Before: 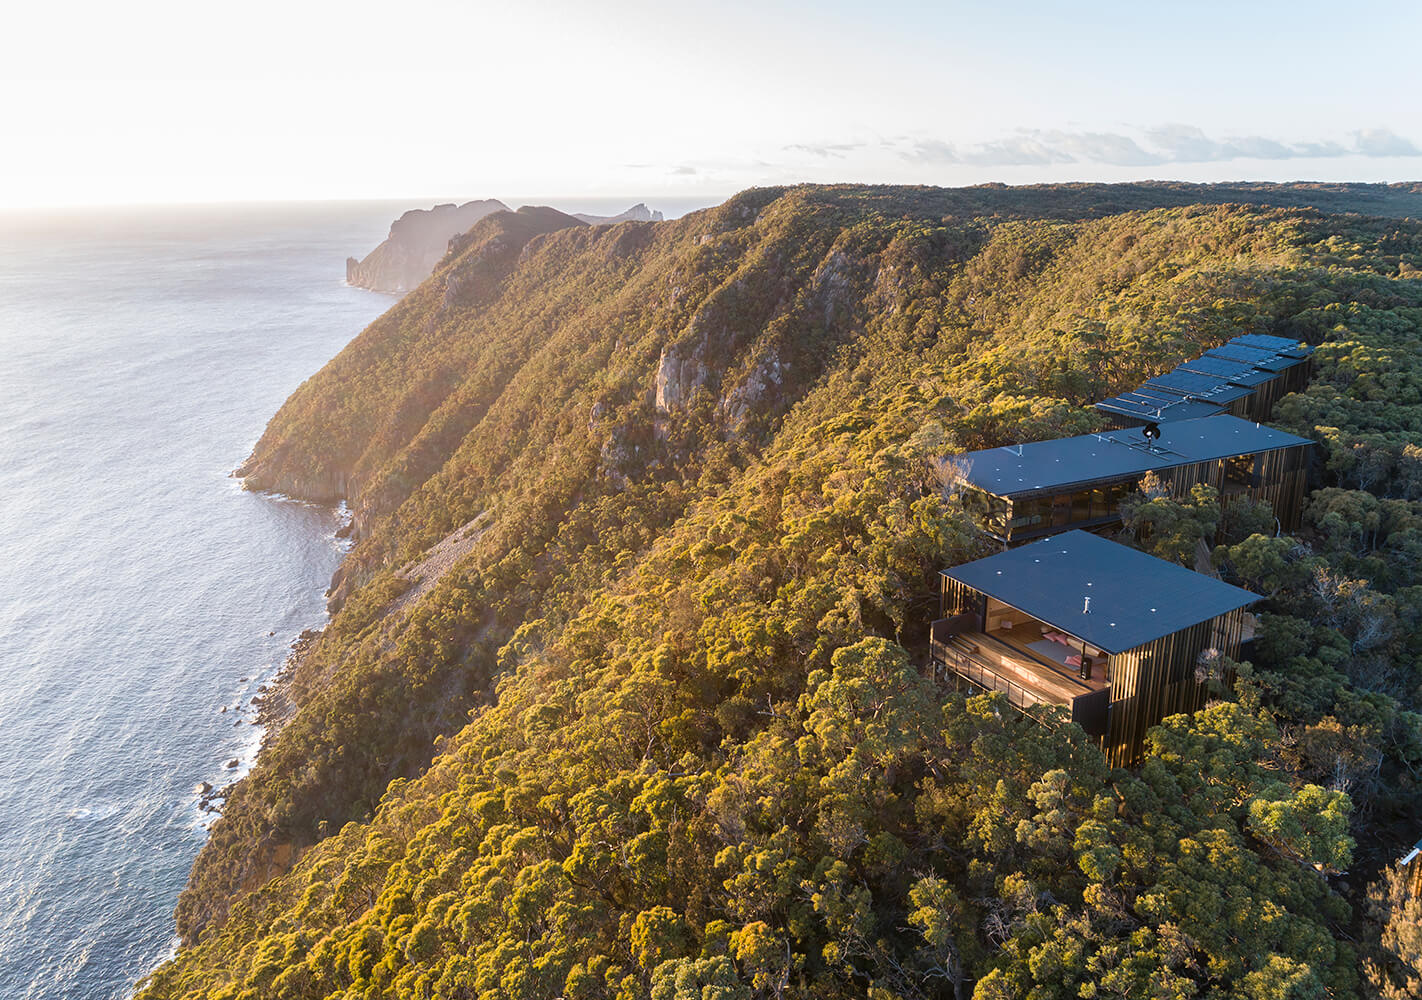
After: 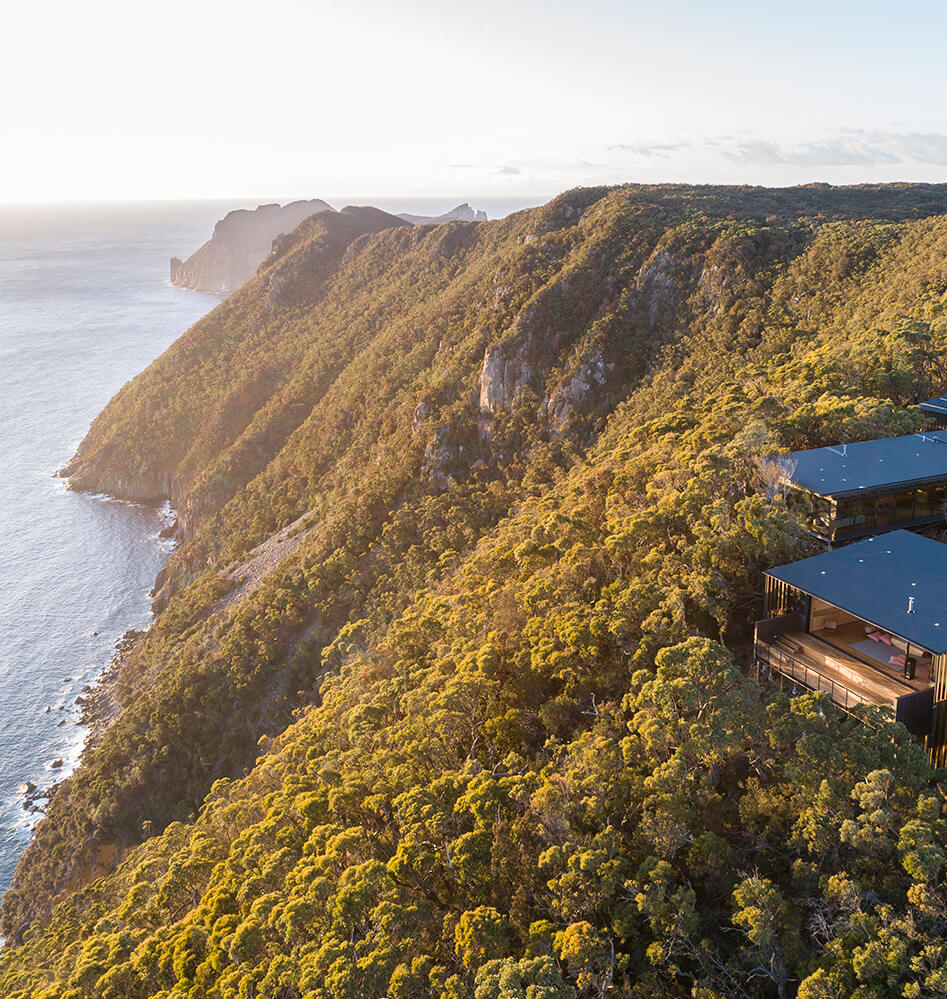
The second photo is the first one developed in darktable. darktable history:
crop and rotate: left 12.416%, right 20.938%
